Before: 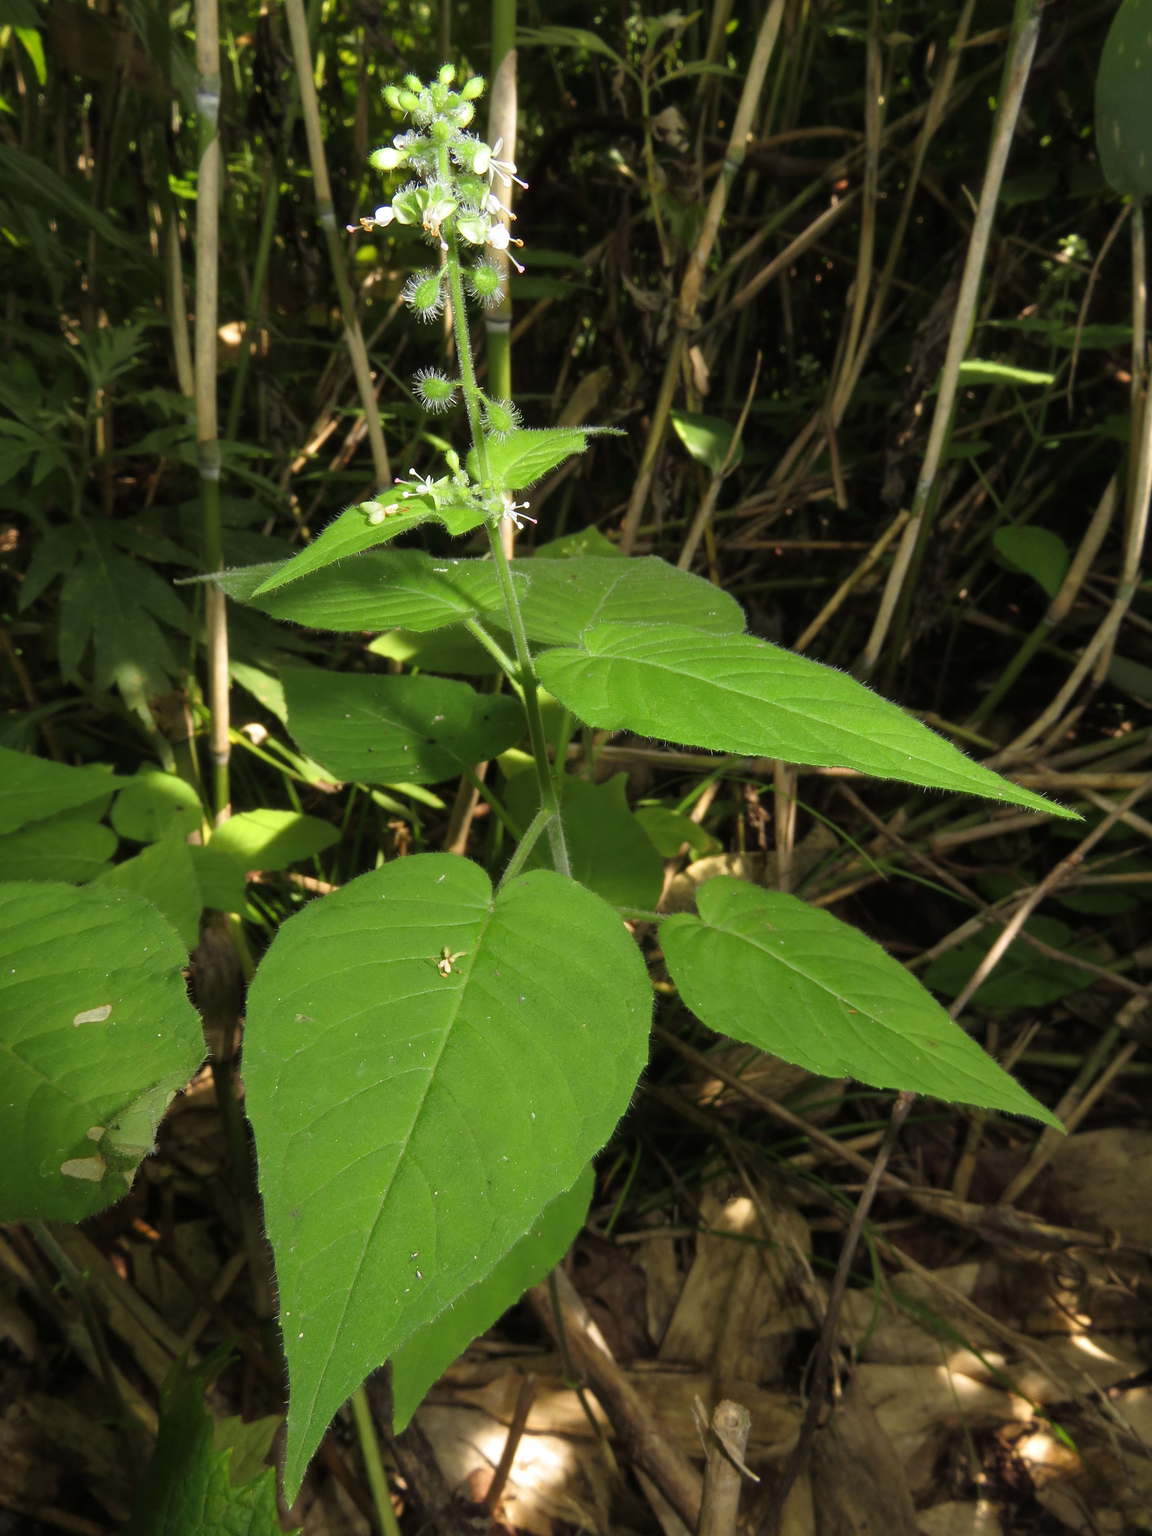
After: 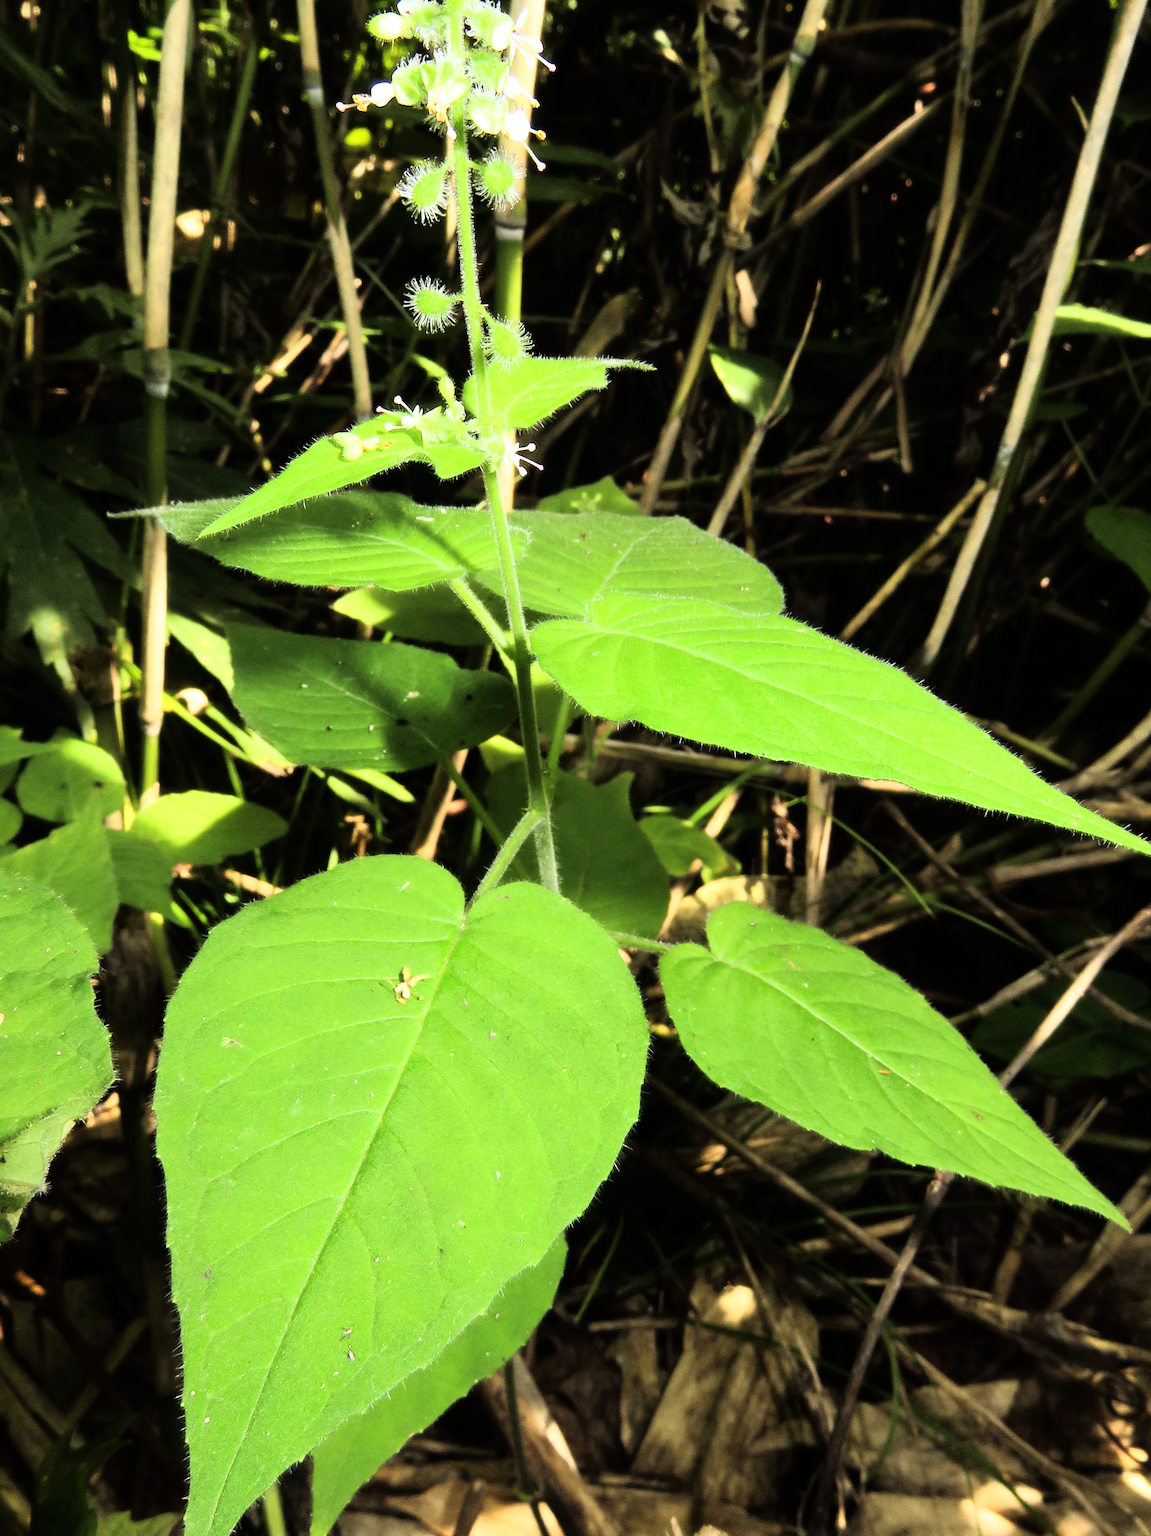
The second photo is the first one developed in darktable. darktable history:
crop and rotate: angle -3.27°, left 5.211%, top 5.211%, right 4.607%, bottom 4.607%
rgb curve: curves: ch0 [(0, 0) (0.21, 0.15) (0.24, 0.21) (0.5, 0.75) (0.75, 0.96) (0.89, 0.99) (1, 1)]; ch1 [(0, 0.02) (0.21, 0.13) (0.25, 0.2) (0.5, 0.67) (0.75, 0.9) (0.89, 0.97) (1, 1)]; ch2 [(0, 0.02) (0.21, 0.13) (0.25, 0.2) (0.5, 0.67) (0.75, 0.9) (0.89, 0.97) (1, 1)], compensate middle gray true
